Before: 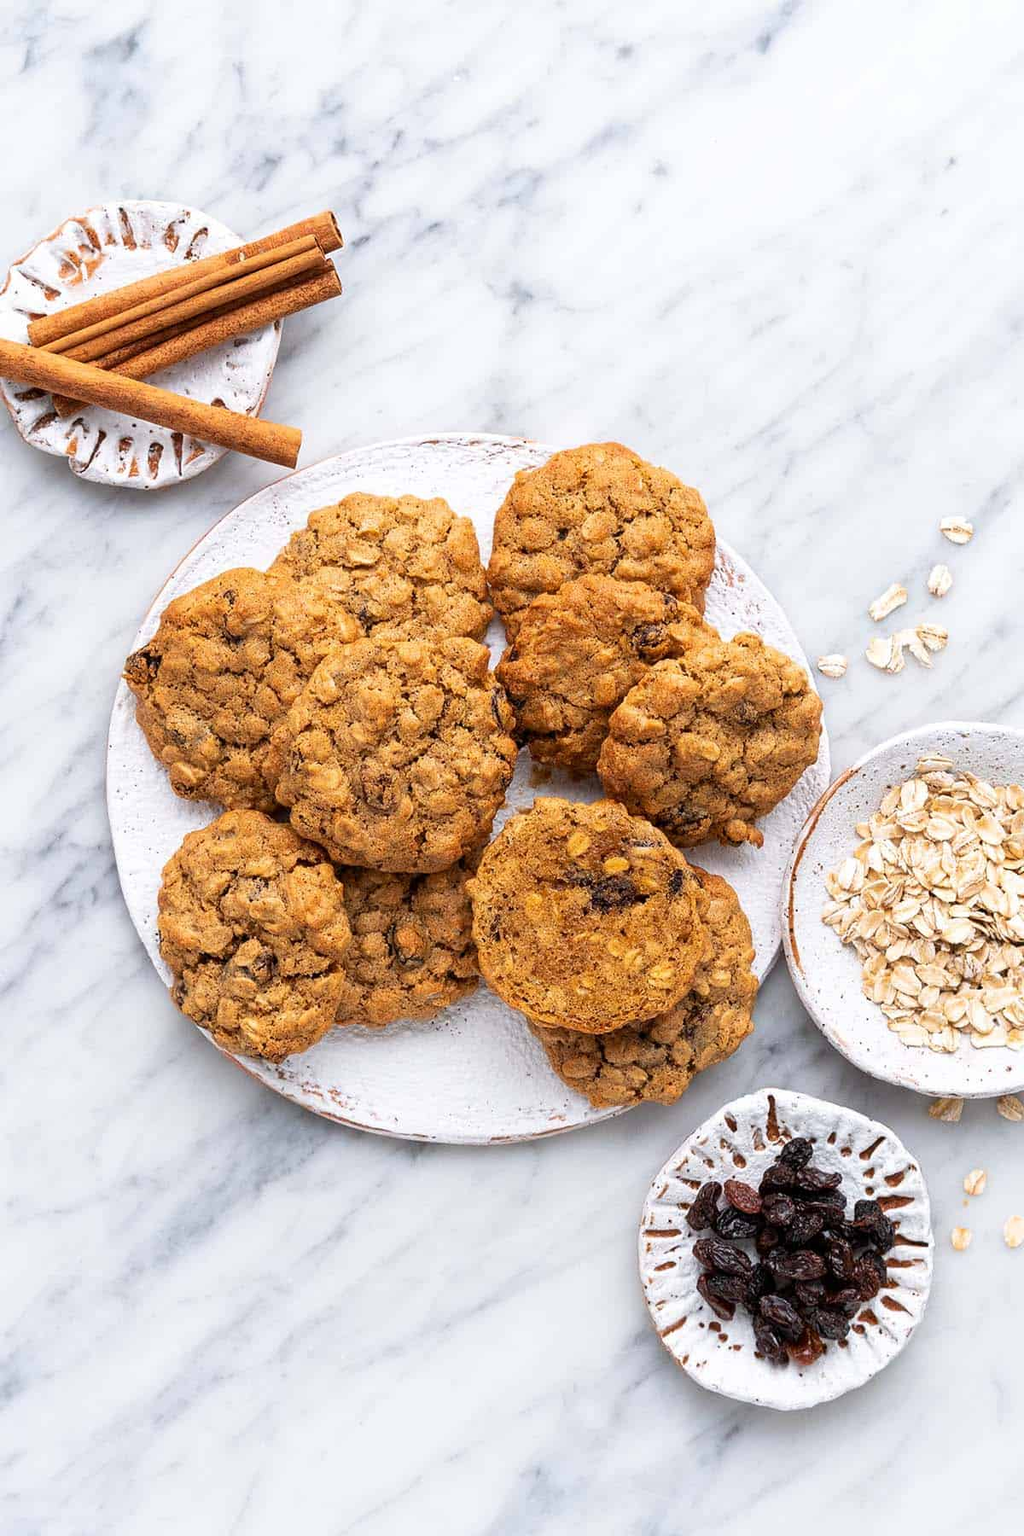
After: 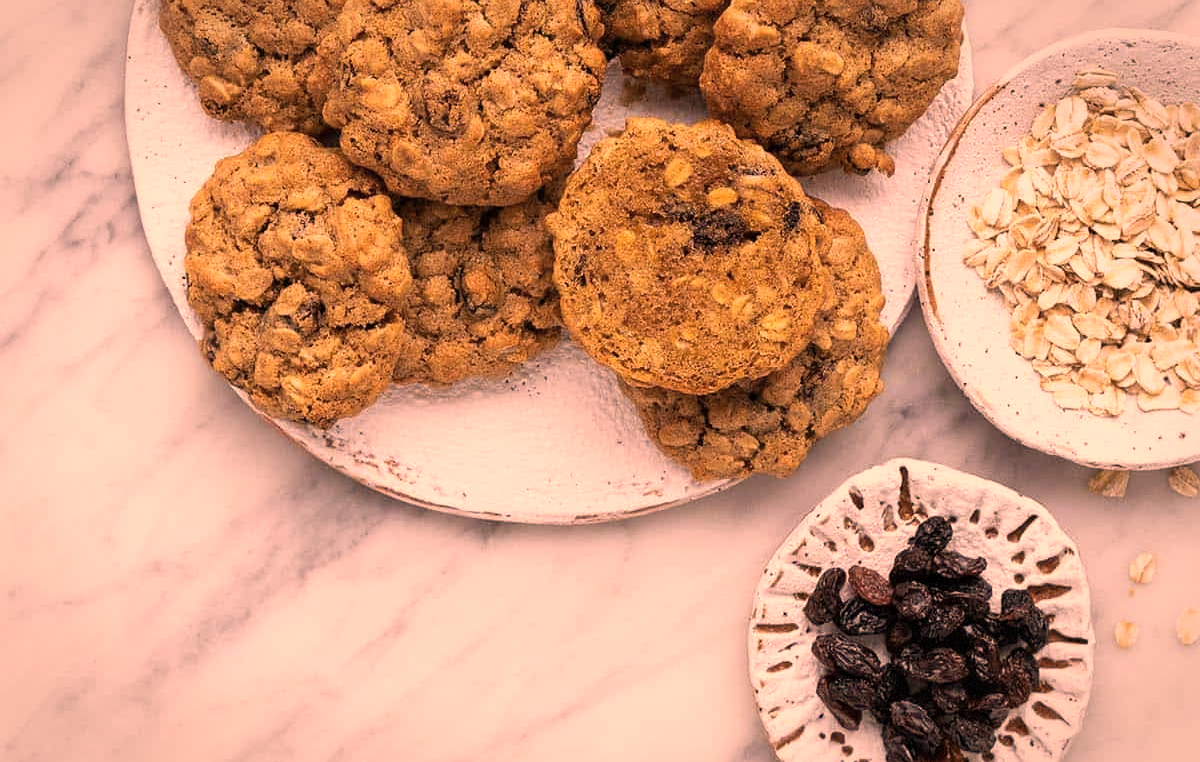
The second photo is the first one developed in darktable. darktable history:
crop: top 45.441%, bottom 12.174%
vignetting: brightness -0.305, saturation -0.057, automatic ratio true, dithering 8-bit output
color correction: highlights a* 39.32, highlights b* 39.92, saturation 0.692
